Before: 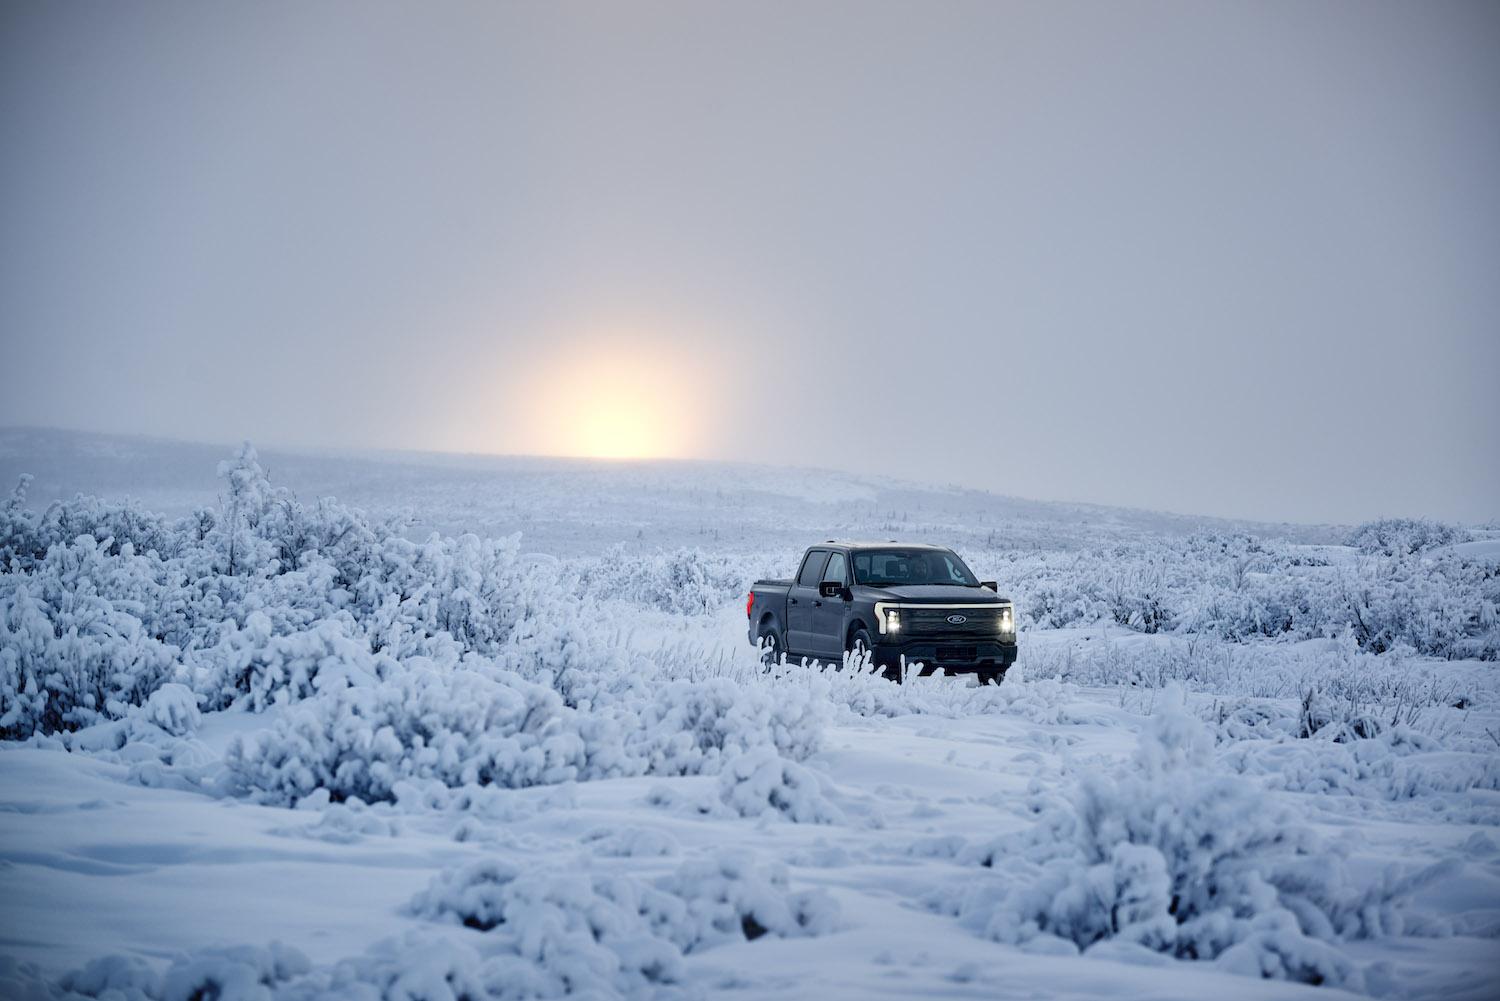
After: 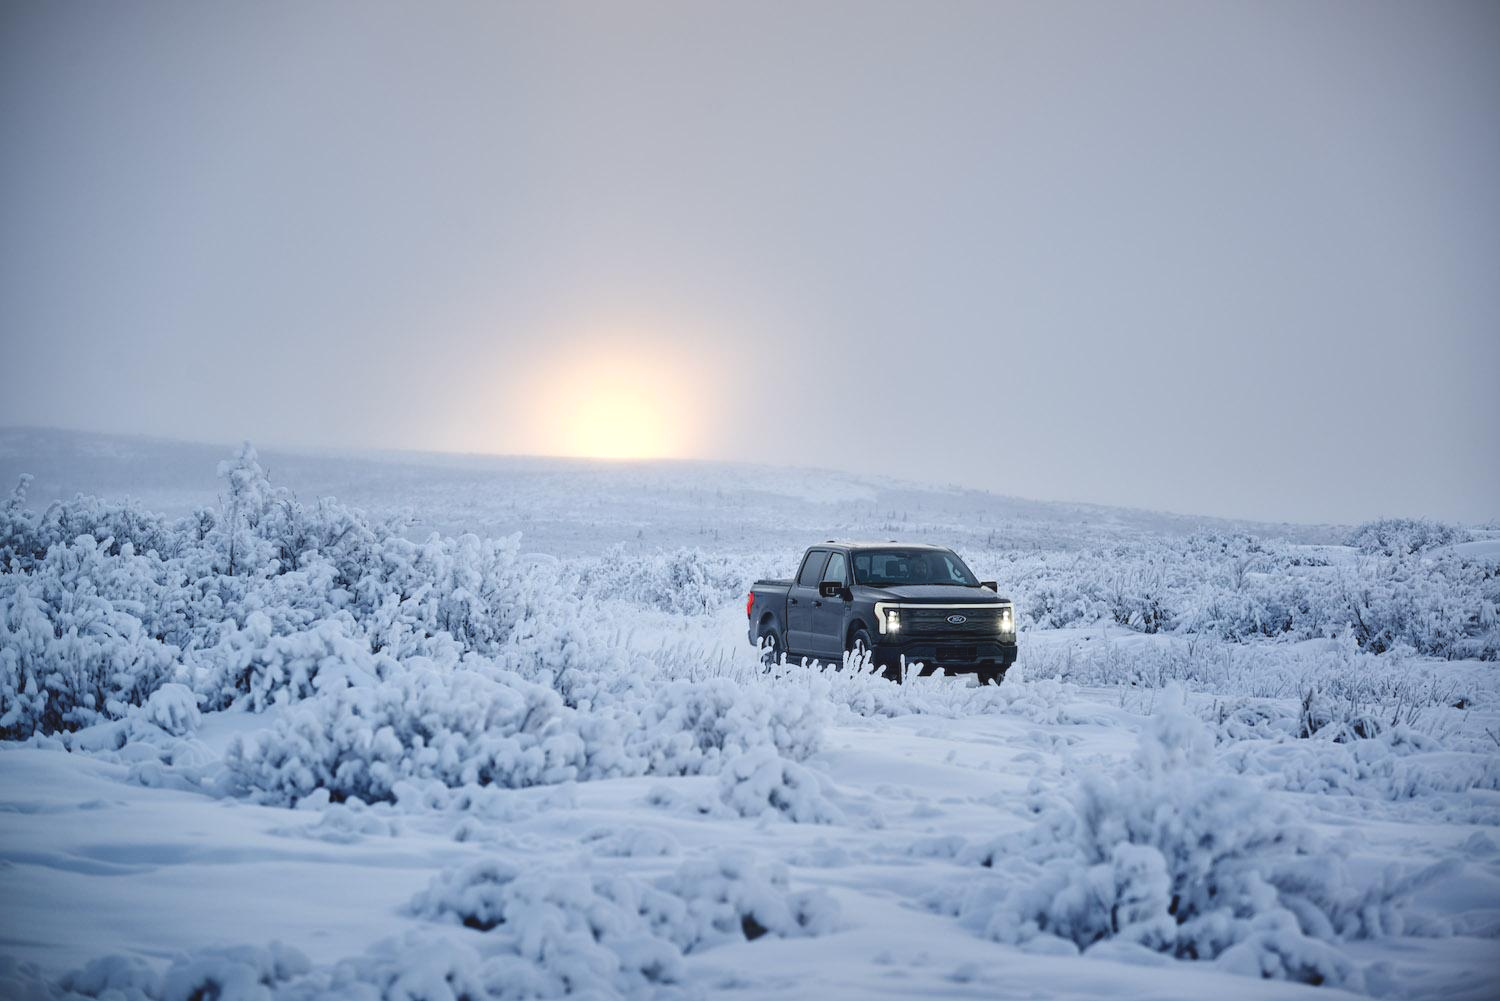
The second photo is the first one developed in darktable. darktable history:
exposure: black level correction -0.008, exposure 0.069 EV, compensate highlight preservation false
